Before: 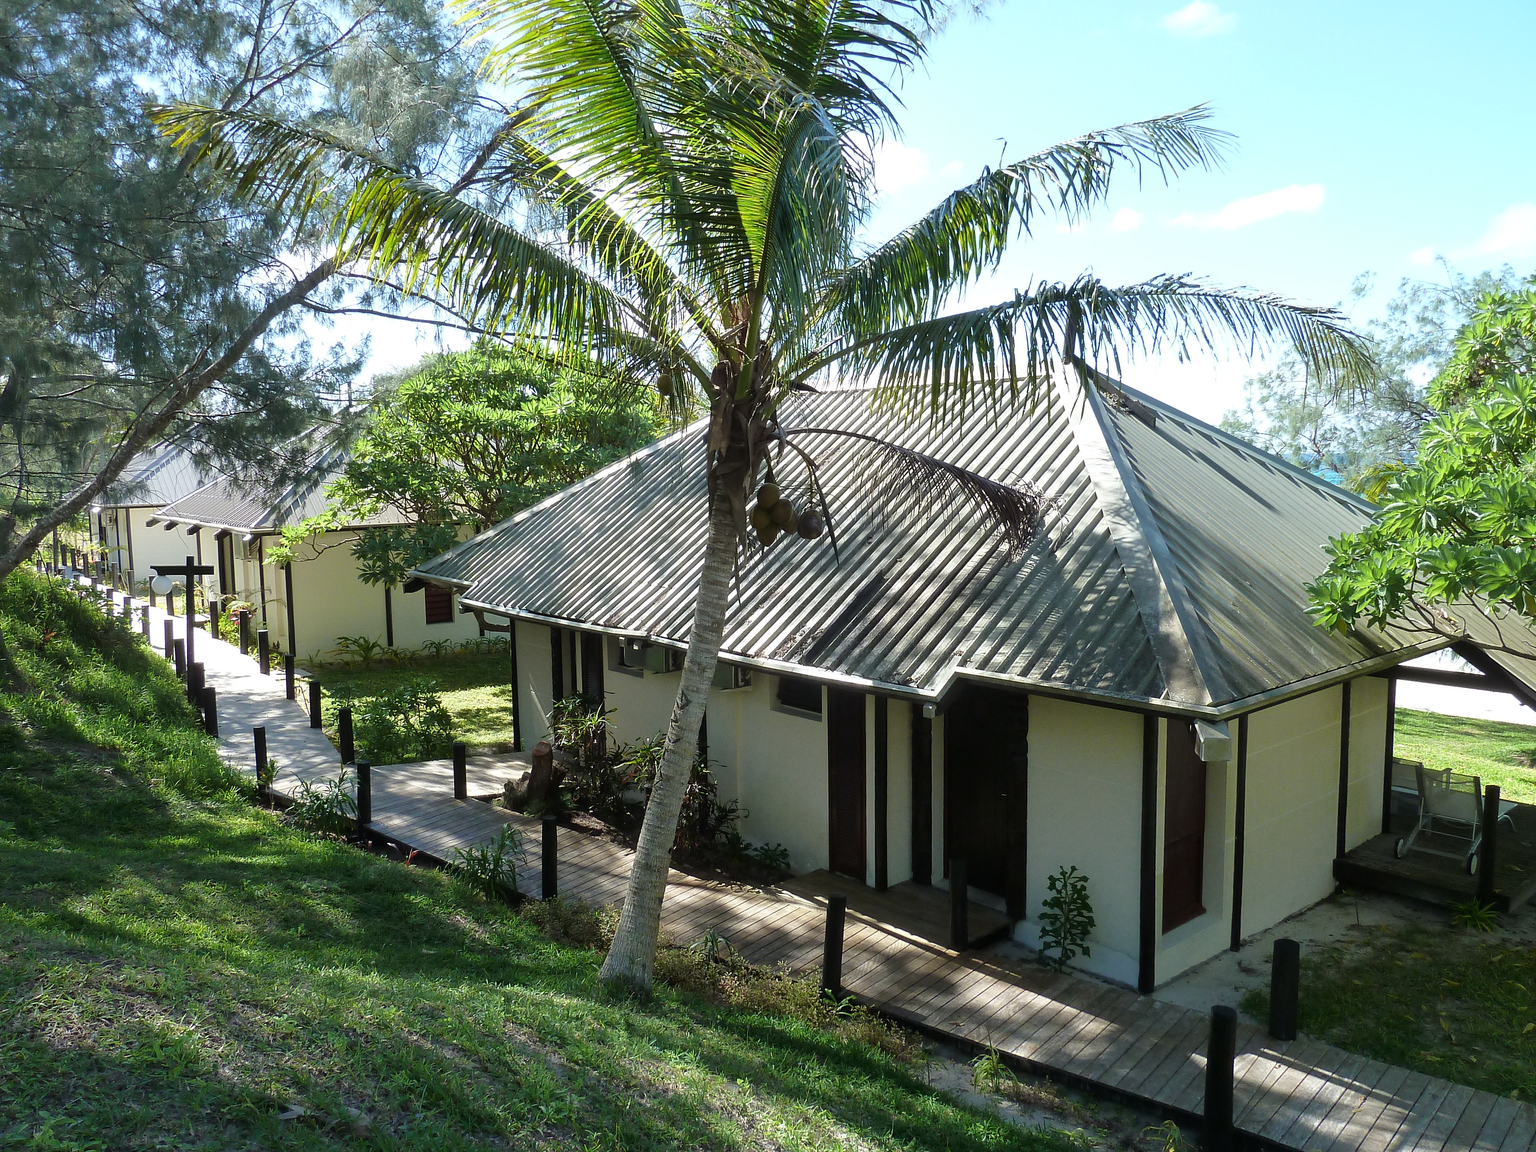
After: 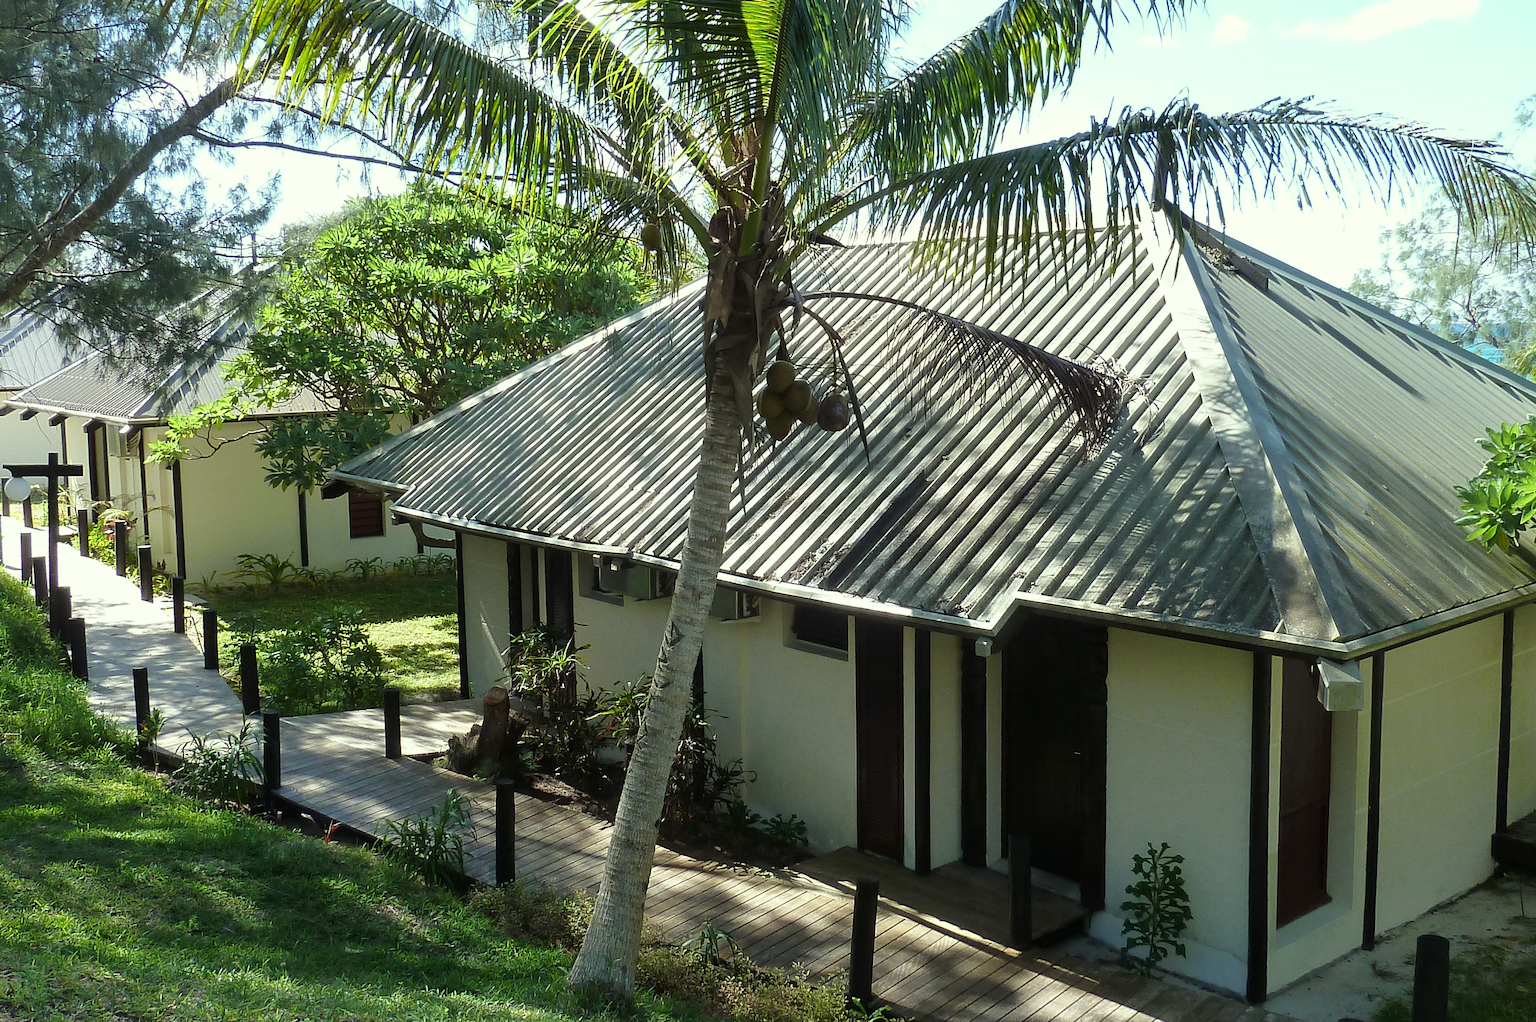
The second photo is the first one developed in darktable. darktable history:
crop: left 9.674%, top 17.07%, right 10.861%, bottom 12.379%
color correction: highlights a* -4.28, highlights b* 6.34
